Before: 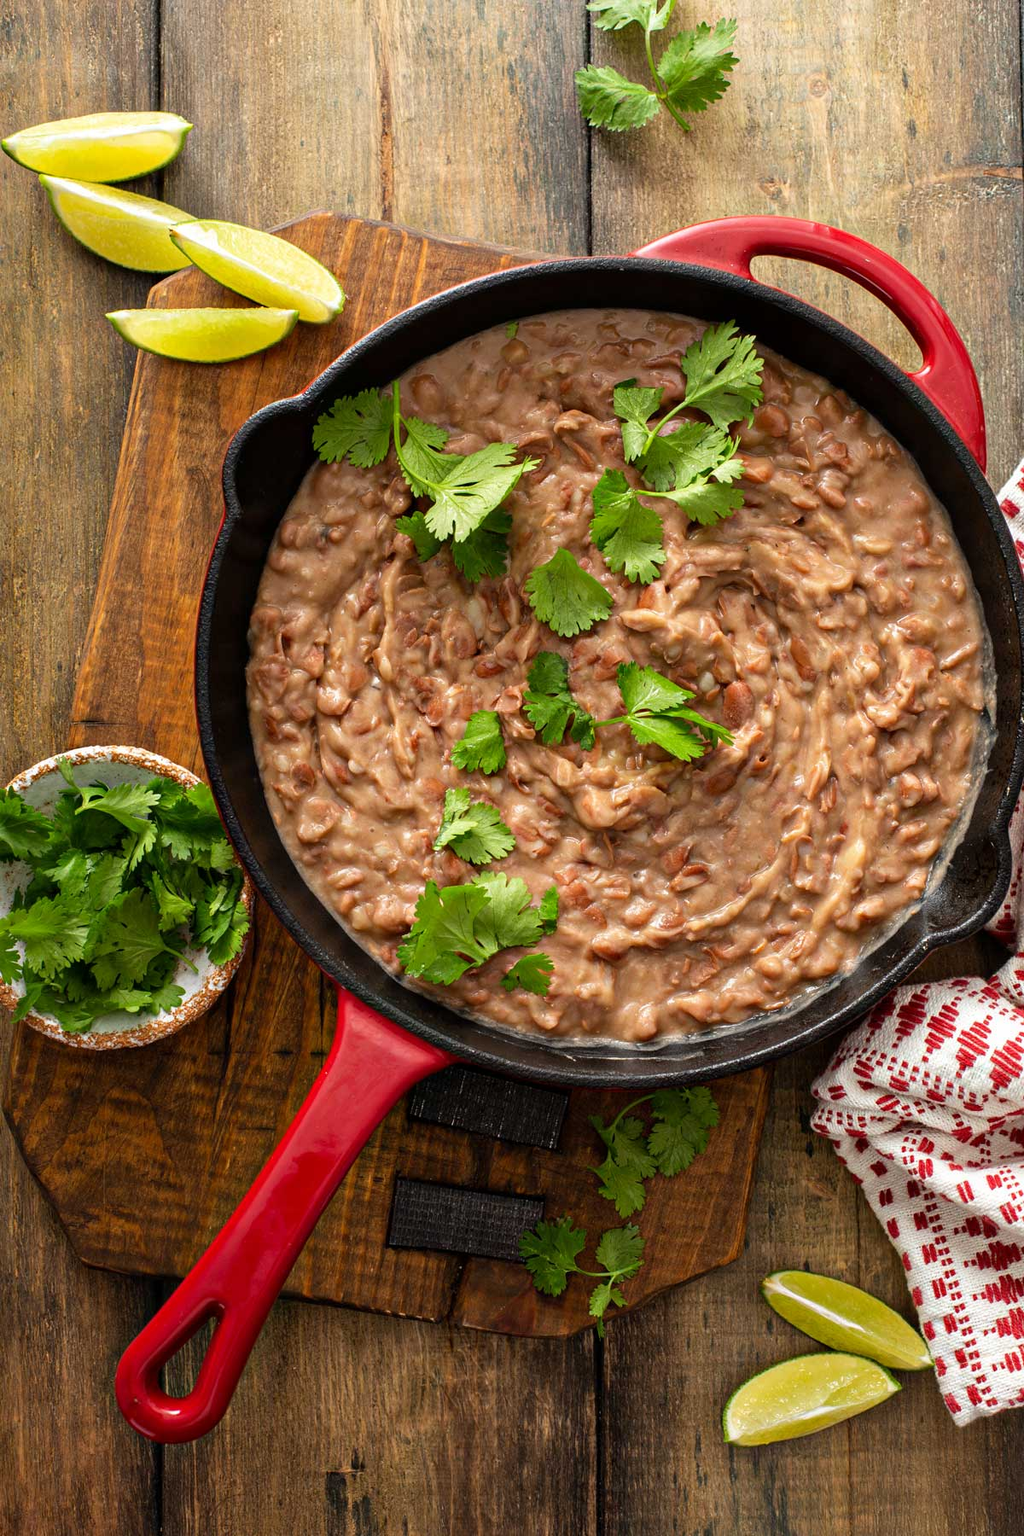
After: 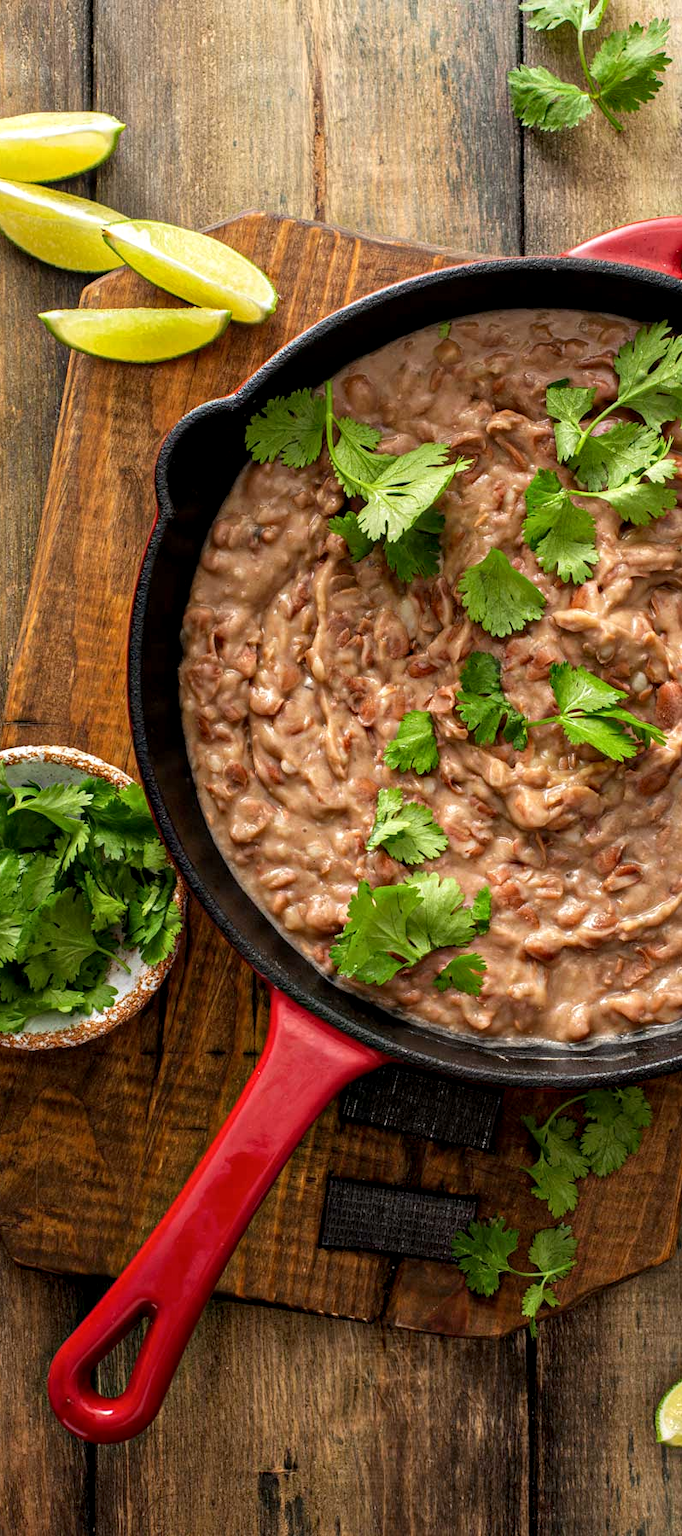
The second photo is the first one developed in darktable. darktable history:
local contrast: on, module defaults
crop and rotate: left 6.617%, right 26.717%
exposure: black level correction 0.001, compensate highlight preservation false
